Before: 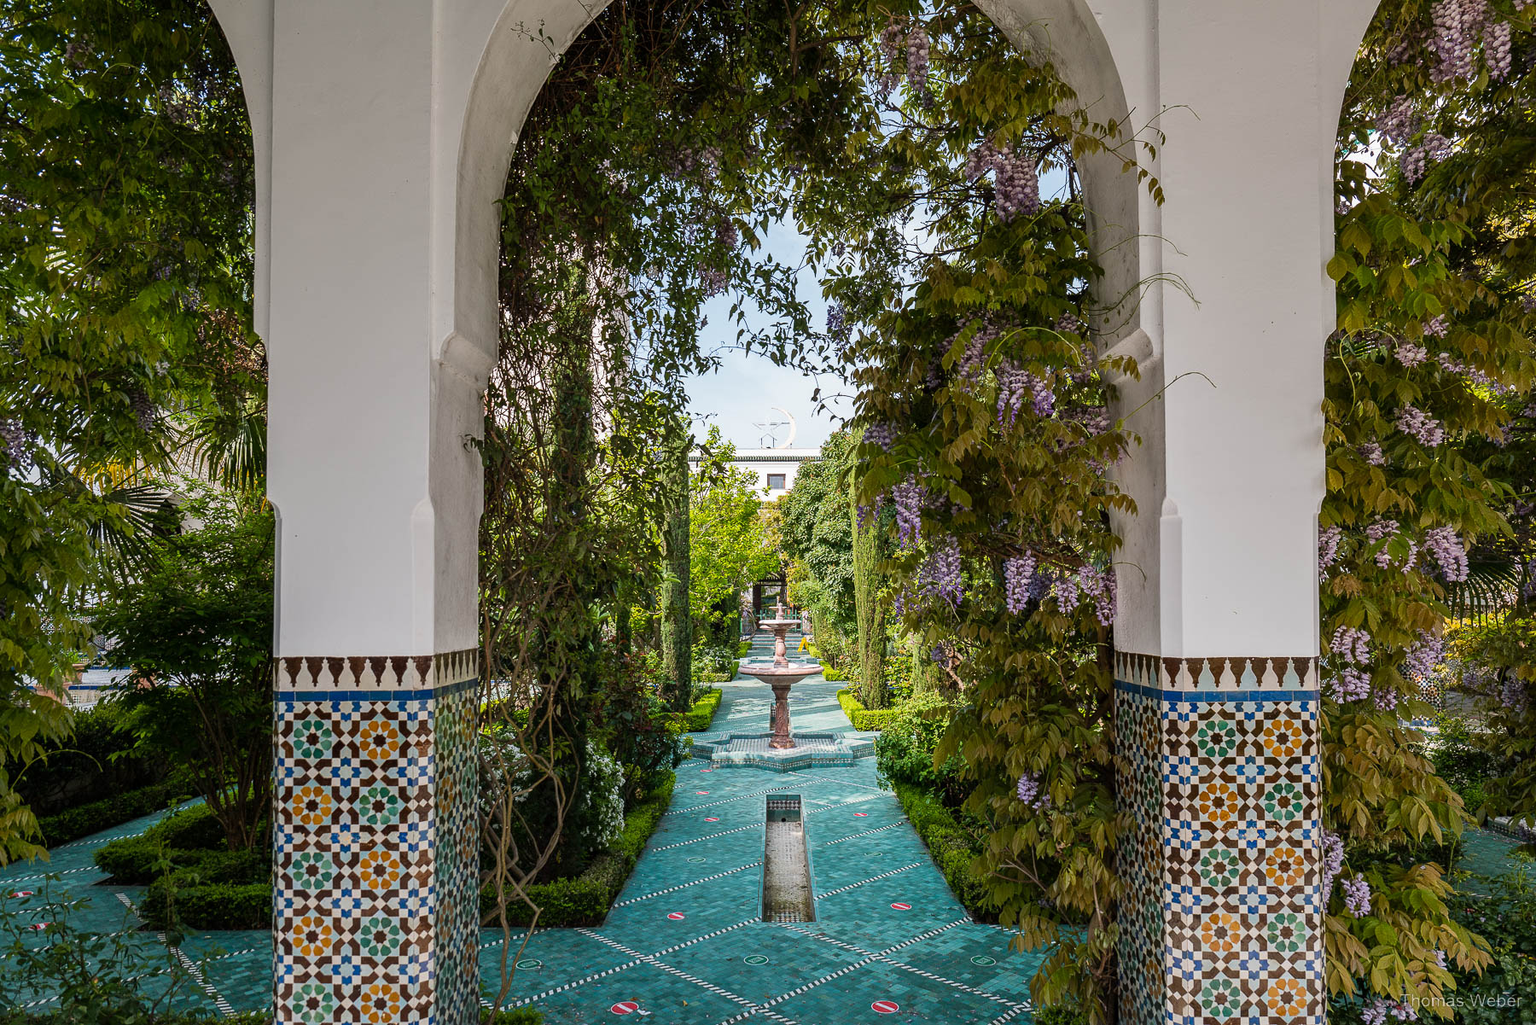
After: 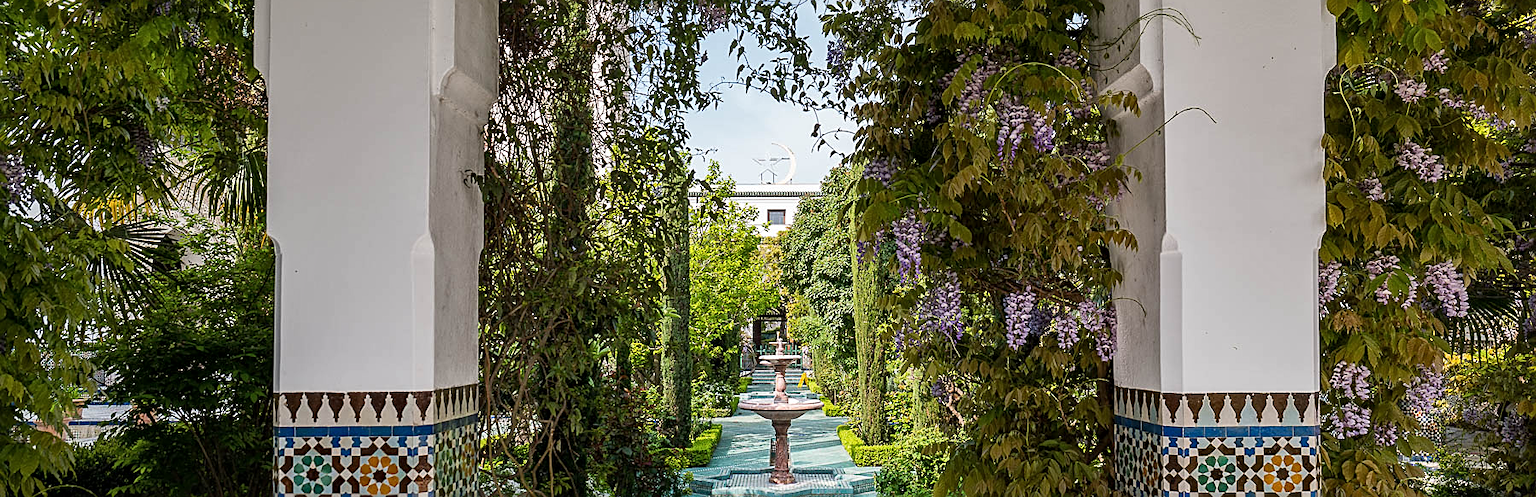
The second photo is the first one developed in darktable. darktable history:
crop and rotate: top 25.821%, bottom 25.575%
sharpen: on, module defaults
local contrast: mode bilateral grid, contrast 20, coarseness 50, detail 120%, midtone range 0.2
